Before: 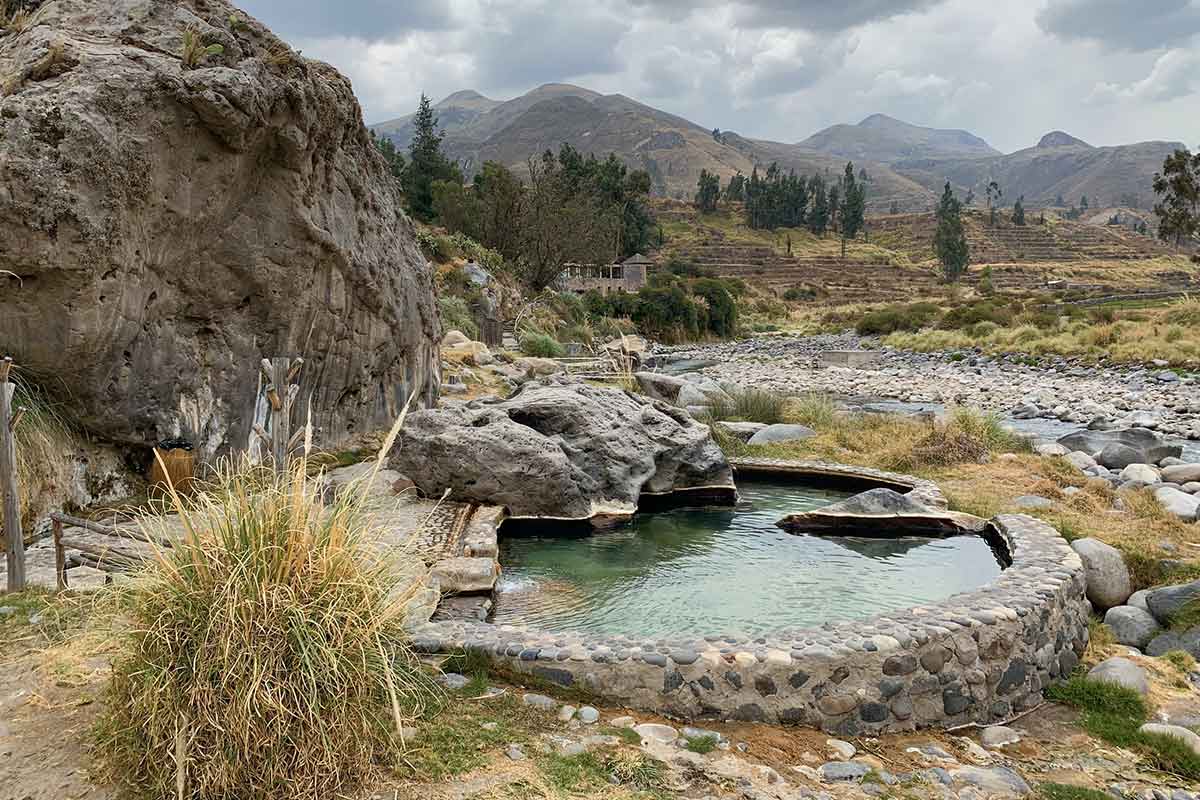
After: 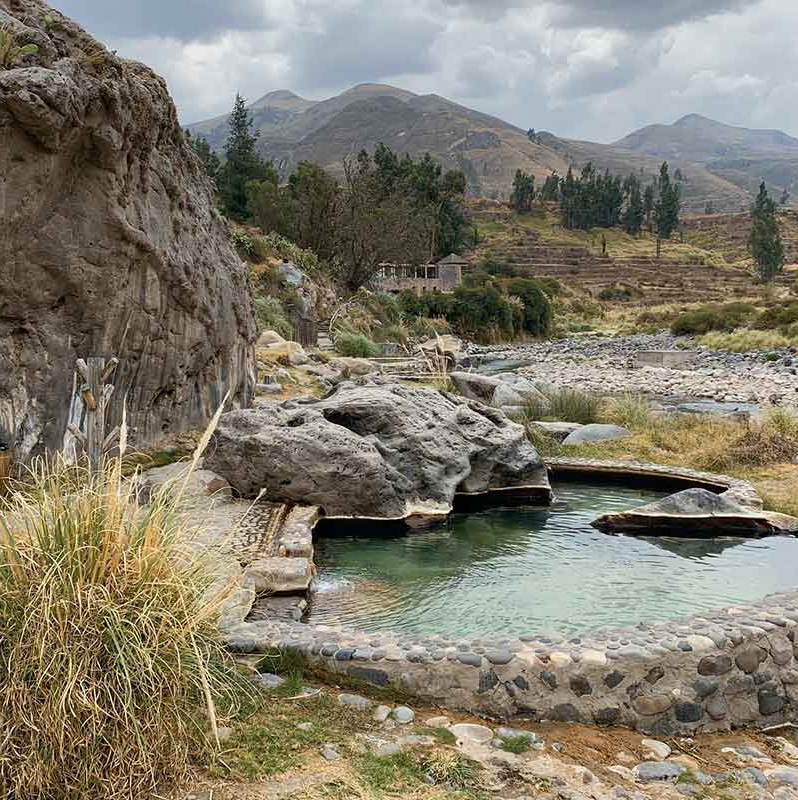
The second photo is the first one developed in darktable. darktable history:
crop and rotate: left 15.429%, right 18.035%
